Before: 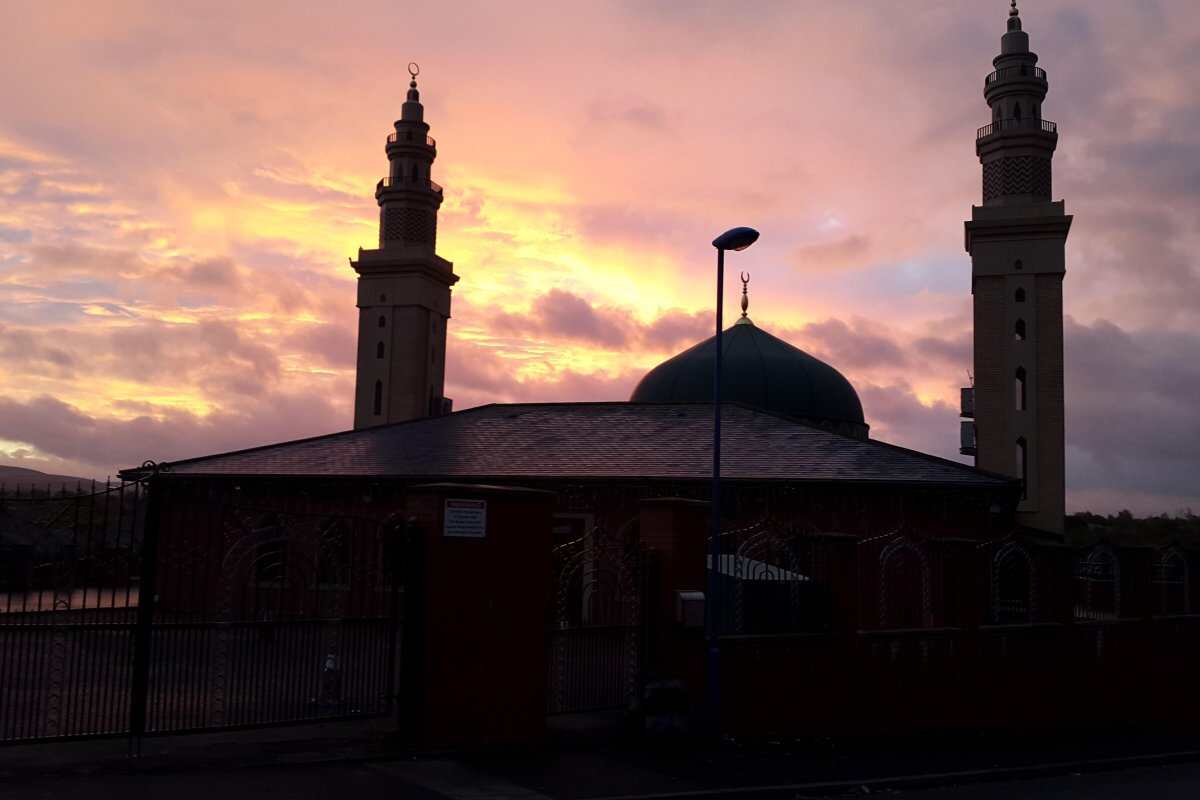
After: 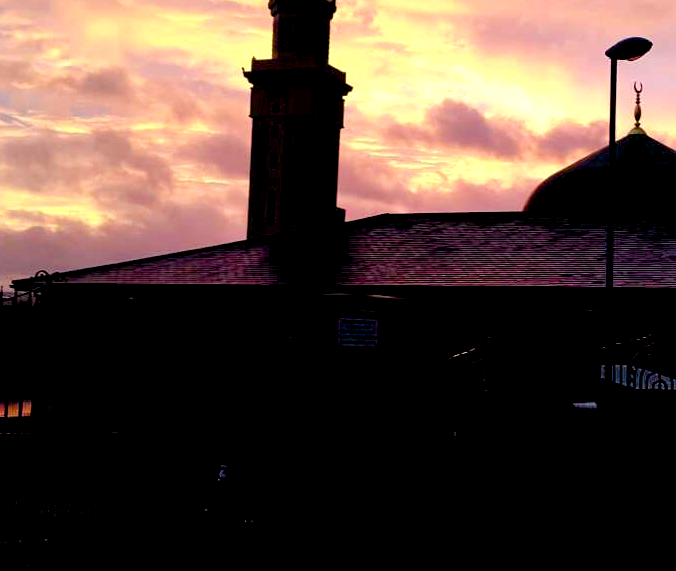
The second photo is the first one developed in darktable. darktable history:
color balance rgb: shadows lift › luminance -9.41%, highlights gain › luminance 17.6%, global offset › luminance -1.45%, perceptual saturation grading › highlights -17.77%, perceptual saturation grading › mid-tones 33.1%, perceptual saturation grading › shadows 50.52%, global vibrance 24.22%
shadows and highlights: shadows 52.34, highlights -28.23, soften with gaussian
crop: left 8.966%, top 23.852%, right 34.699%, bottom 4.703%
